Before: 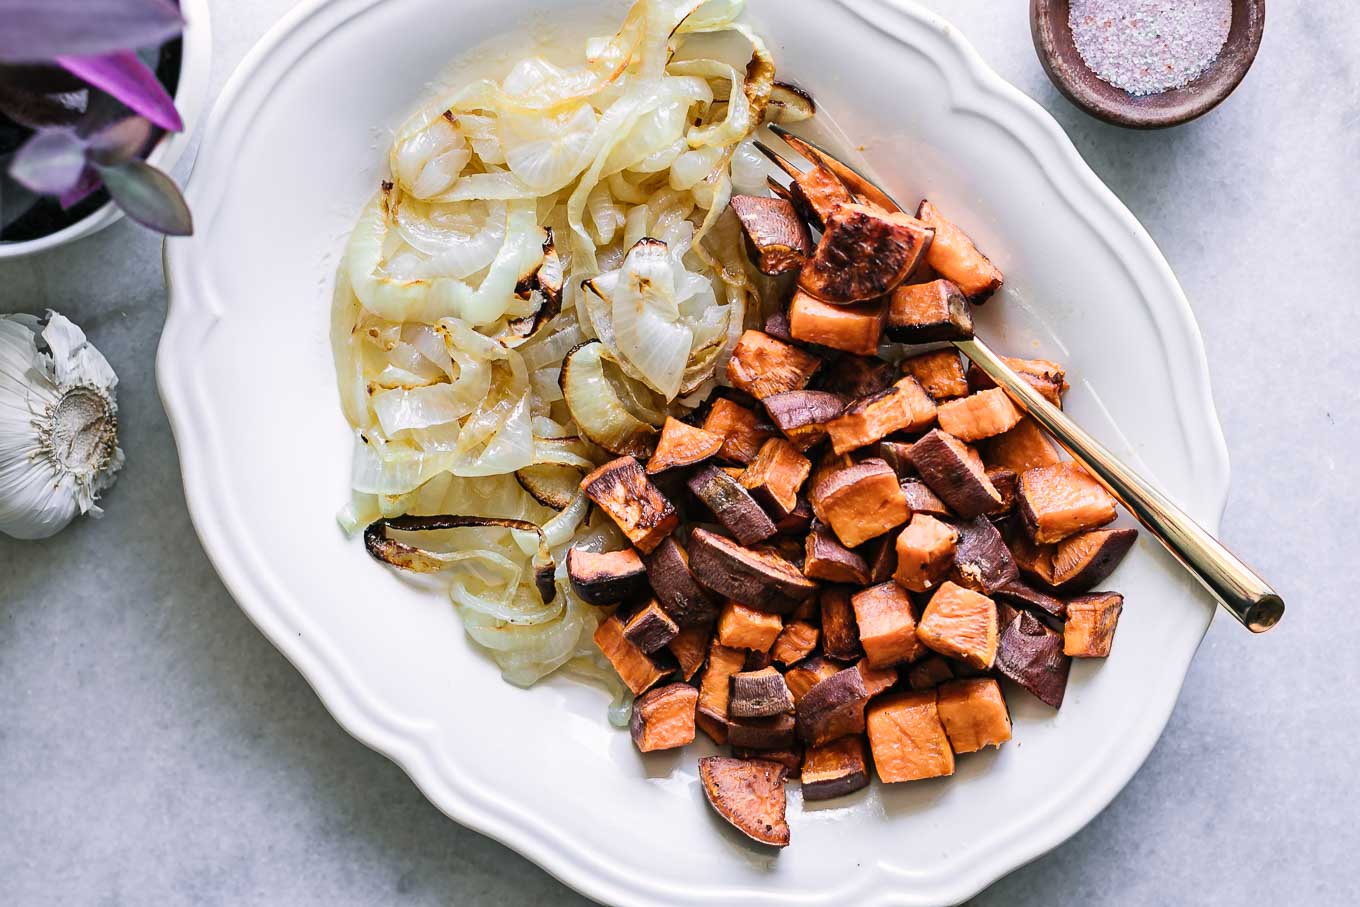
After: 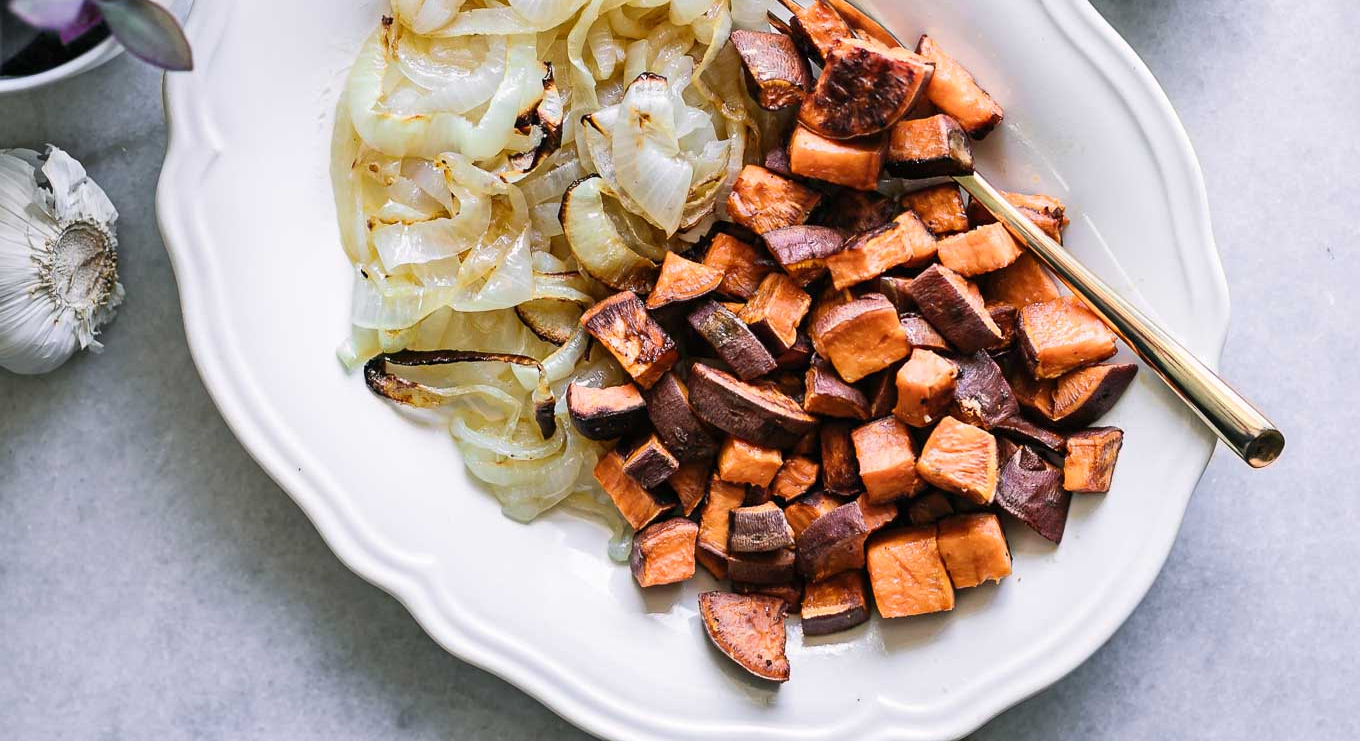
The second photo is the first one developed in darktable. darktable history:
crop and rotate: top 18.276%
tone equalizer: smoothing diameter 24.78%, edges refinement/feathering 10.61, preserve details guided filter
